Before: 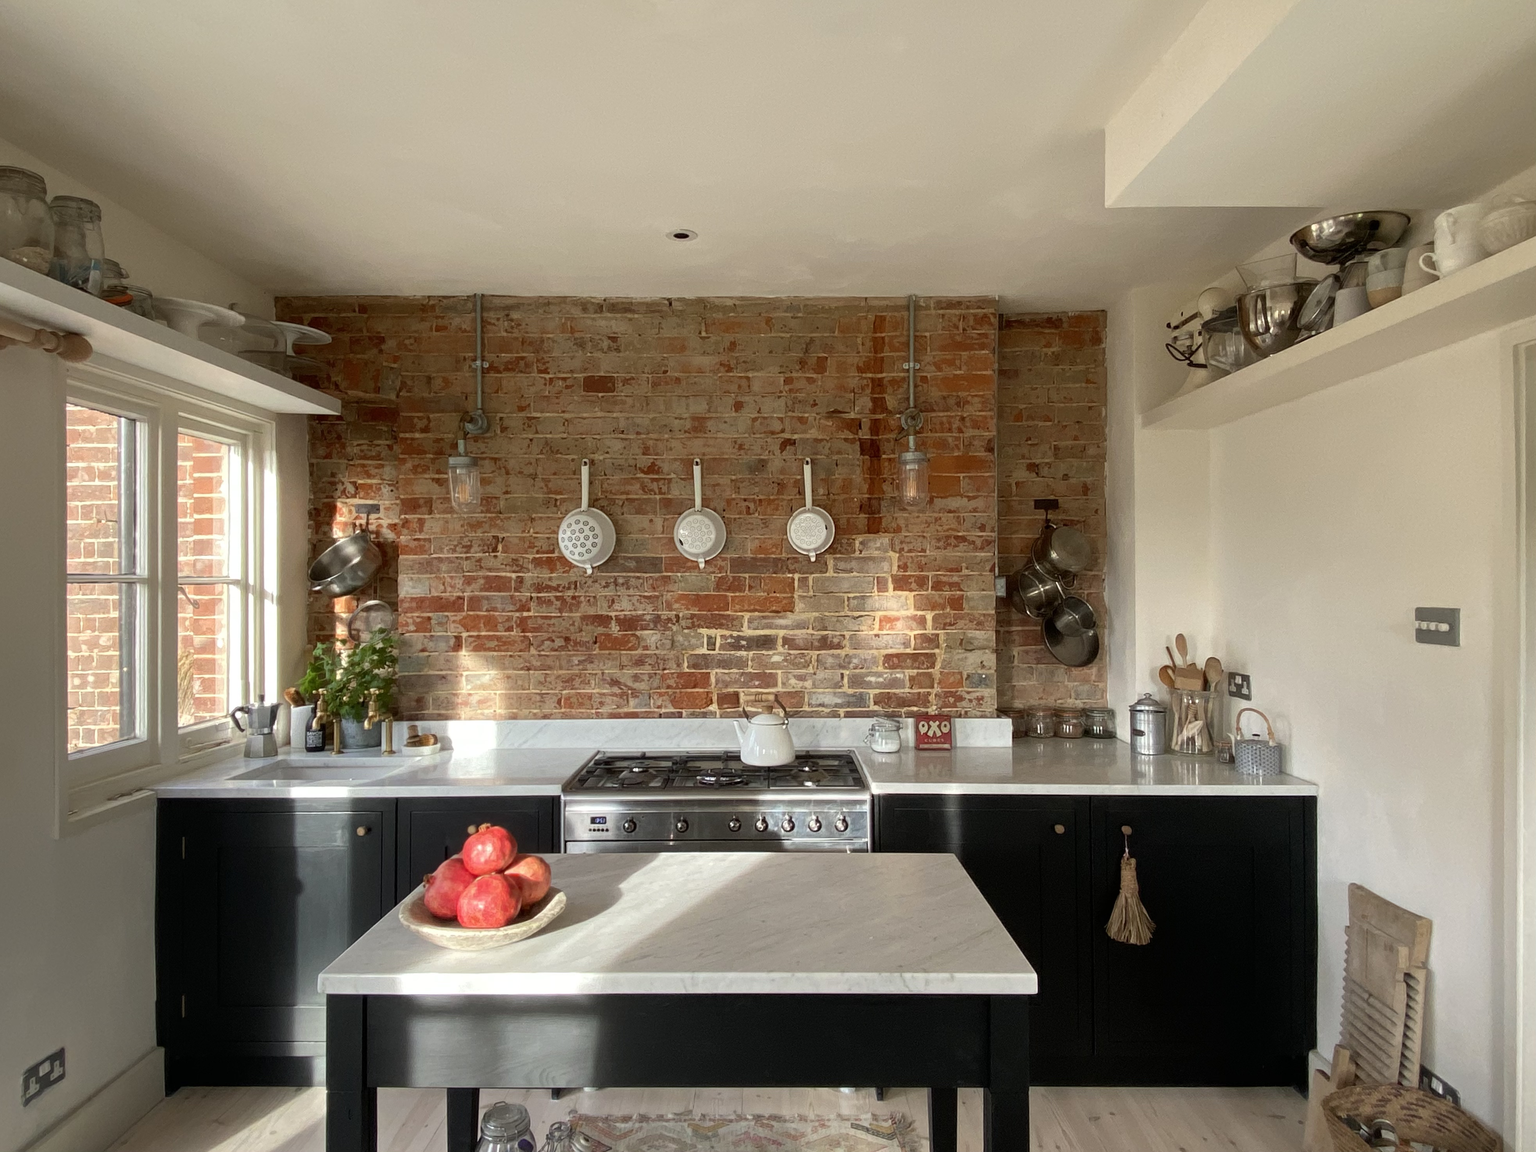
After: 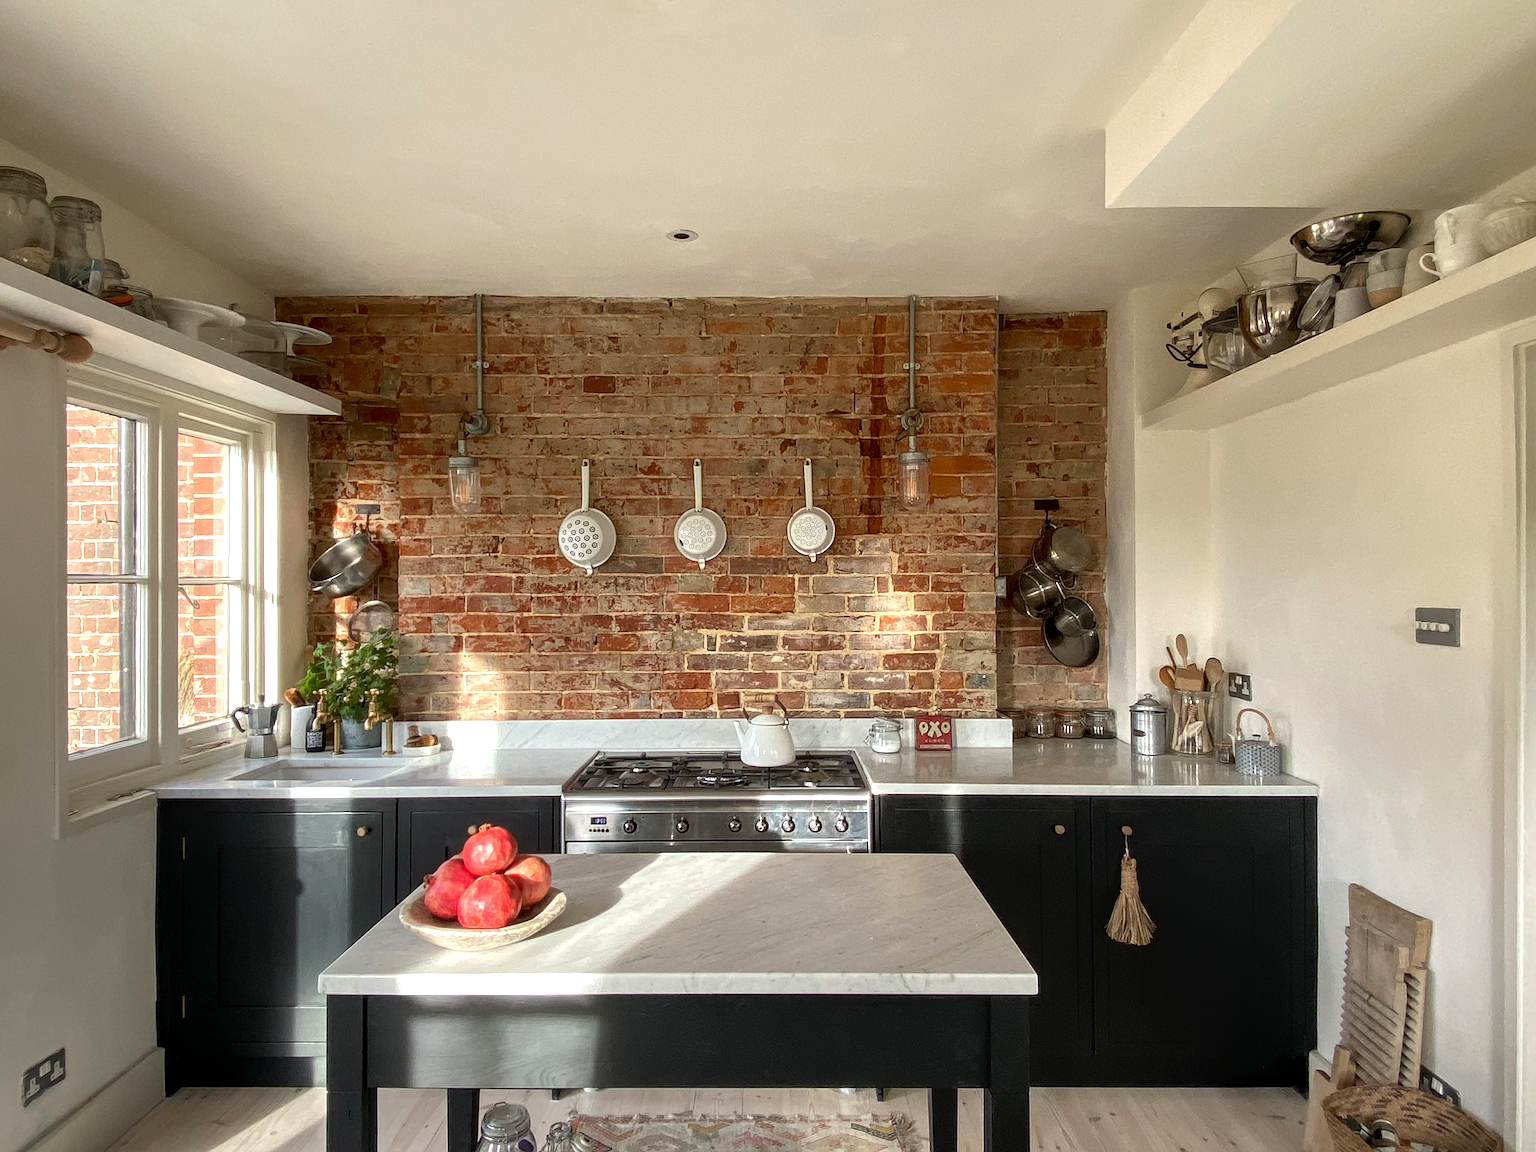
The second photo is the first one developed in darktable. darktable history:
sharpen: on, module defaults
contrast brightness saturation: saturation -0.05
exposure: exposure 0.29 EV, compensate highlight preservation false
local contrast: on, module defaults
